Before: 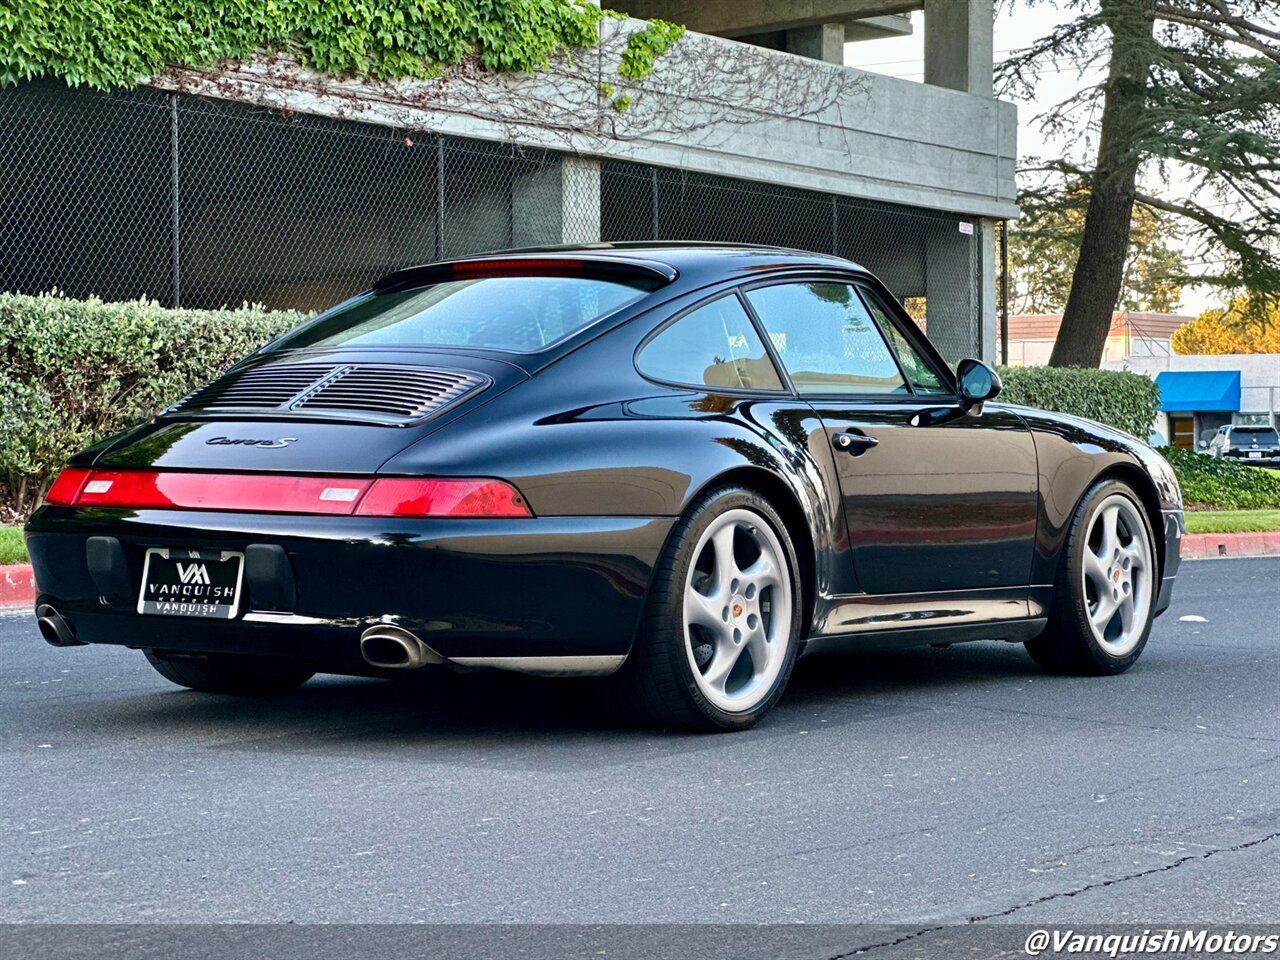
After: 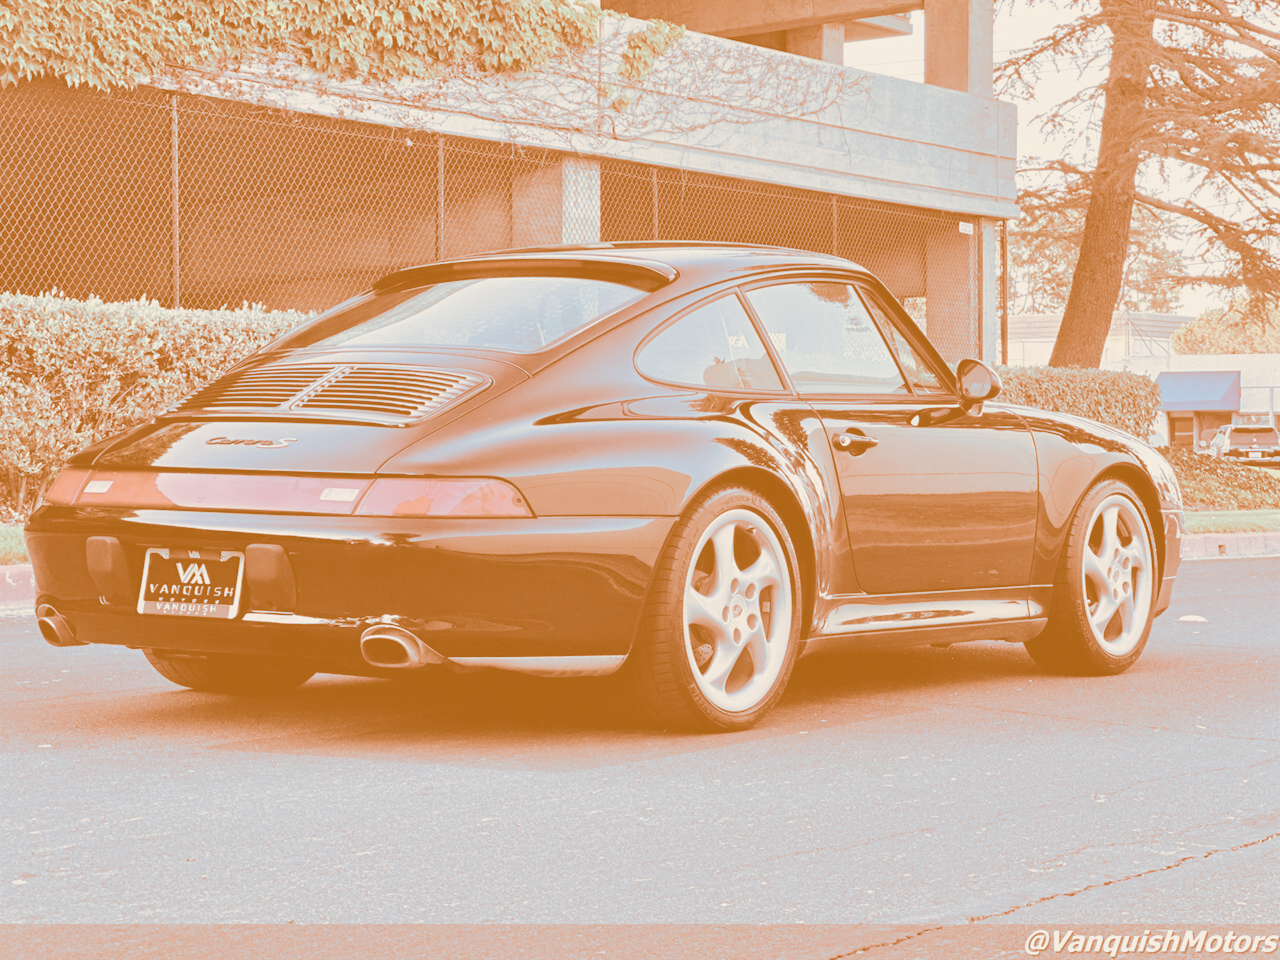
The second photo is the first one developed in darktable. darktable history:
contrast brightness saturation: contrast -0.32, brightness 0.75, saturation -0.78
split-toning: shadows › hue 26°, shadows › saturation 0.92, highlights › hue 40°, highlights › saturation 0.92, balance -63, compress 0%
